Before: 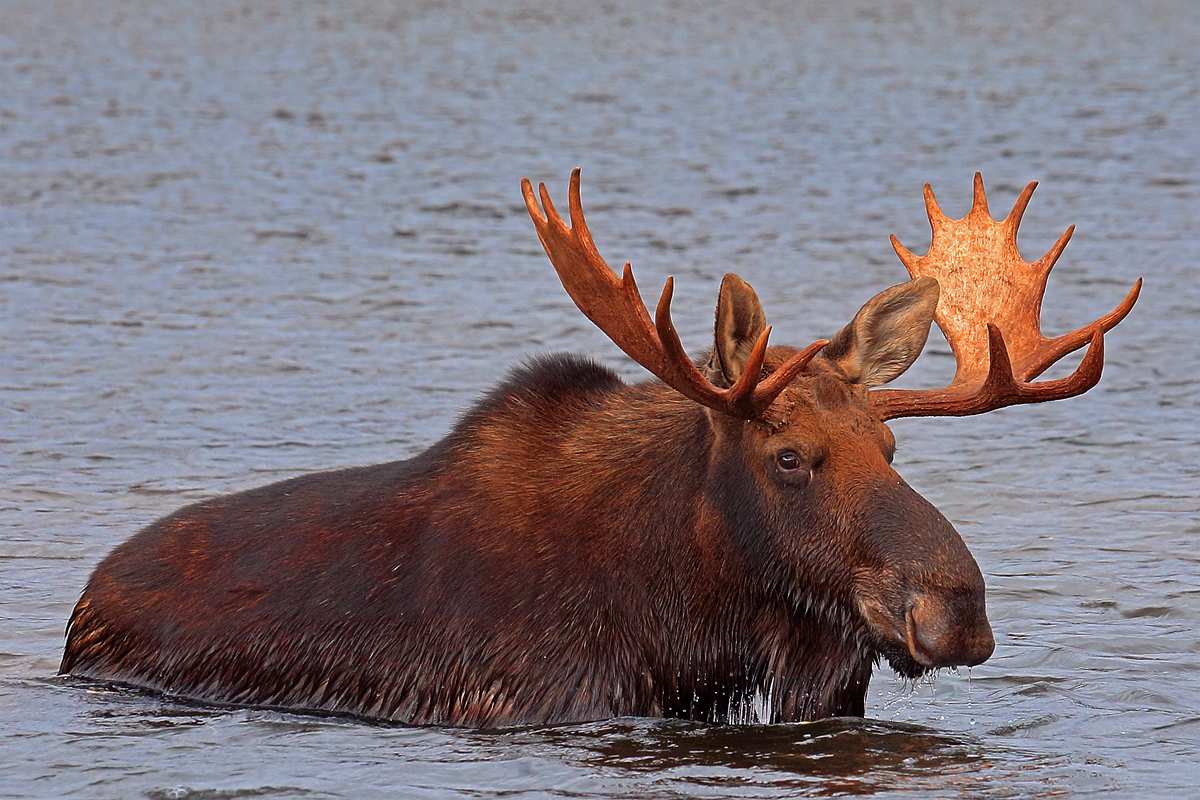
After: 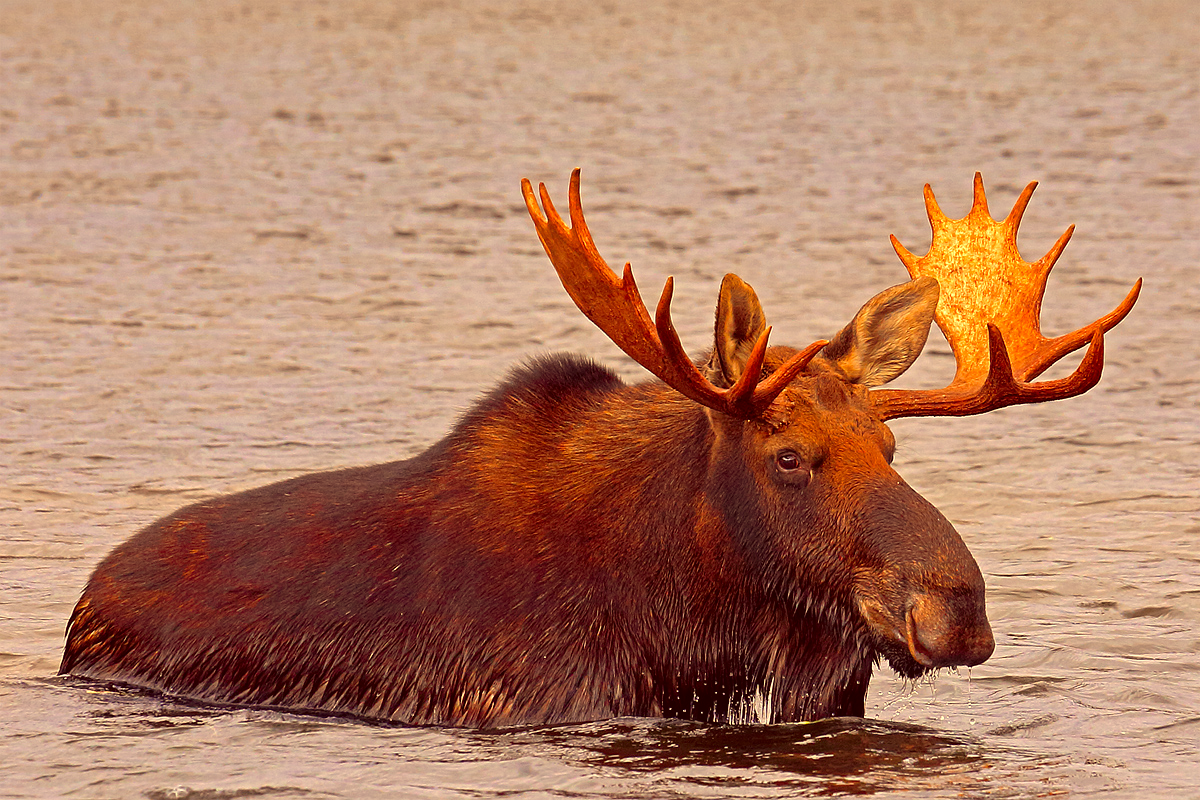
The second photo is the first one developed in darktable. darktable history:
color correction: highlights a* 9.69, highlights b* 39.01, shadows a* 14.86, shadows b* 3.65
exposure: black level correction 0.001, exposure 0.499 EV, compensate exposure bias true, compensate highlight preservation false
